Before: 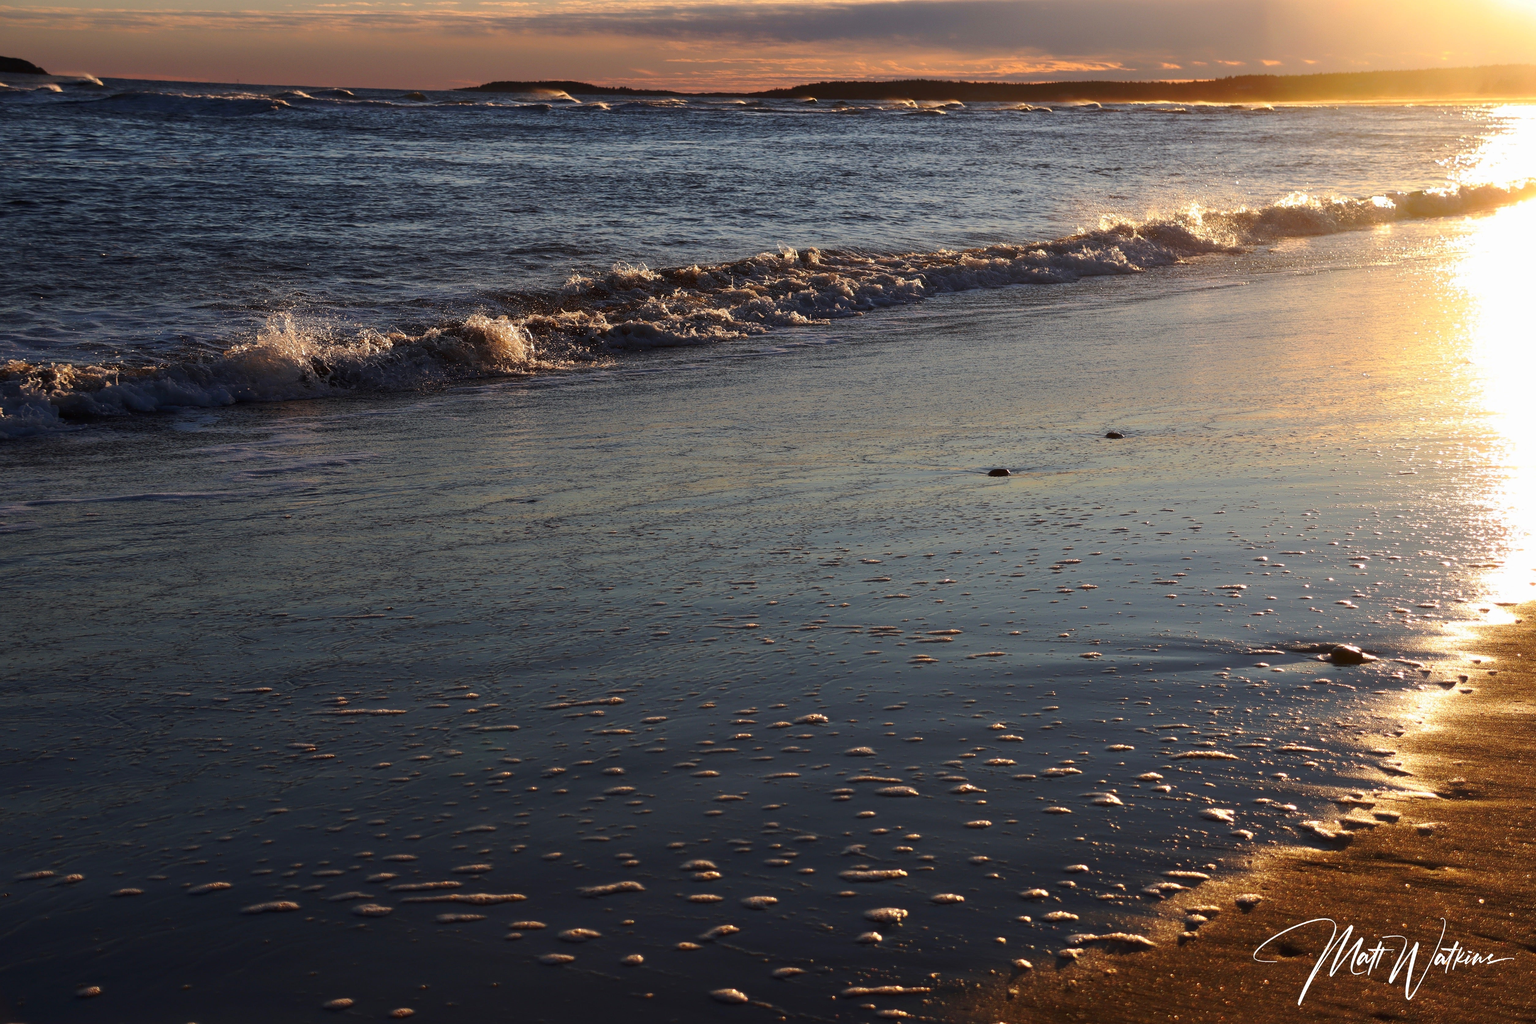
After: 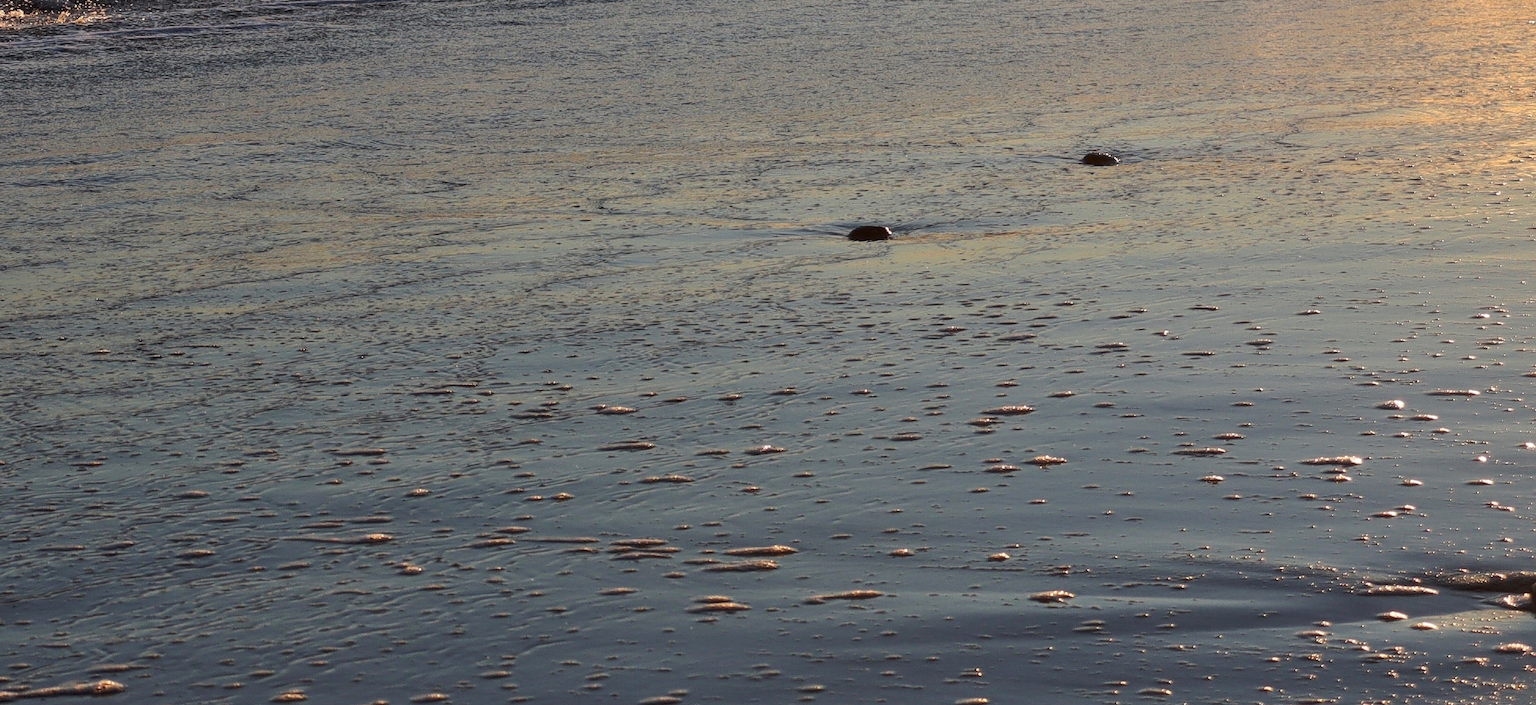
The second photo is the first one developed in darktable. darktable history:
shadows and highlights: low approximation 0.01, soften with gaussian
crop: left 36.607%, top 34.735%, right 13.146%, bottom 30.611%
local contrast: highlights 100%, shadows 100%, detail 120%, midtone range 0.2
